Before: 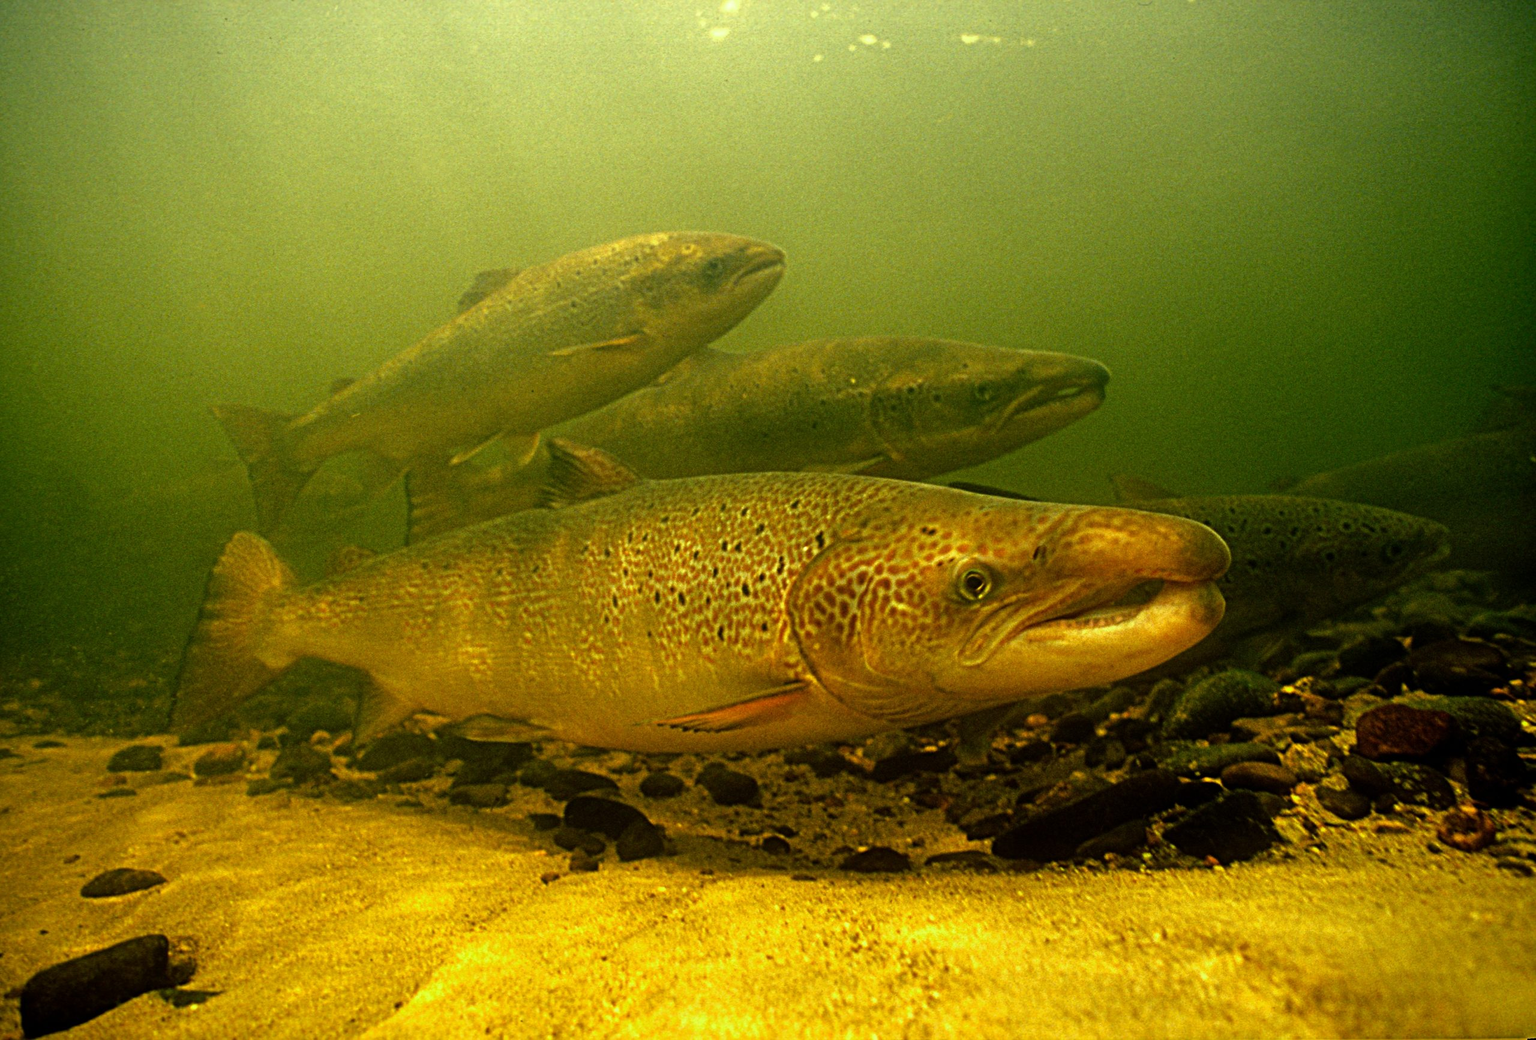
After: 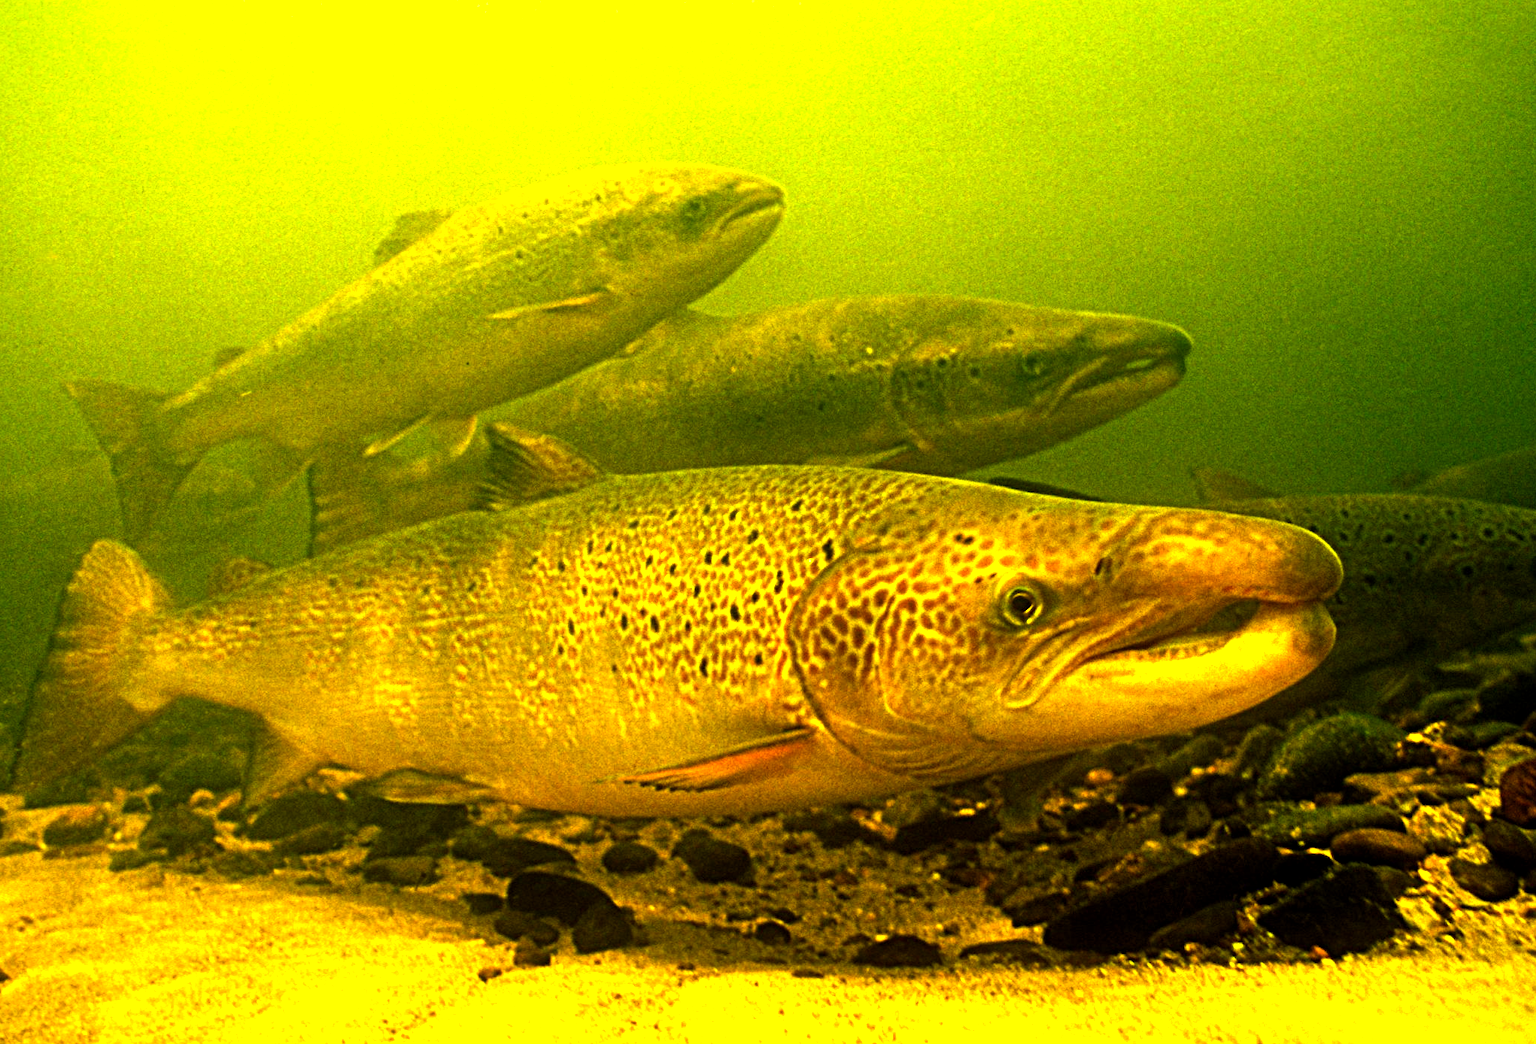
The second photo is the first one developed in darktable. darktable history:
crop and rotate: left 10.406%, top 9.782%, right 9.828%, bottom 10.081%
exposure: black level correction 0.001, exposure 0.96 EV, compensate highlight preservation false
color balance rgb: shadows lift › chroma 0.689%, shadows lift › hue 115.36°, perceptual saturation grading › global saturation 31.01%, perceptual brilliance grading › highlights 14.217%, perceptual brilliance grading › shadows -19.19%, global vibrance 32.482%
